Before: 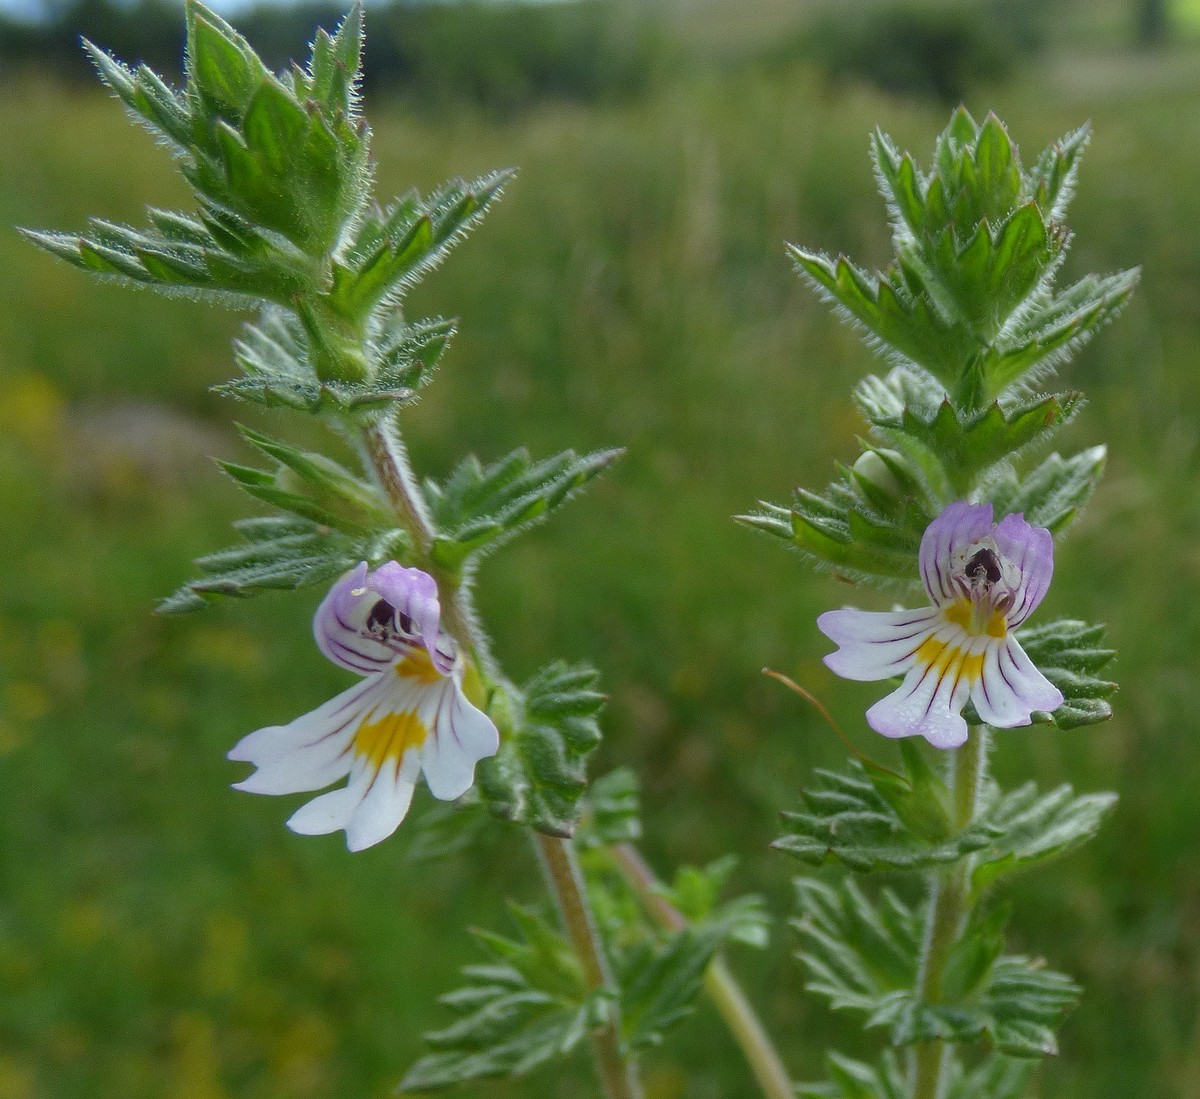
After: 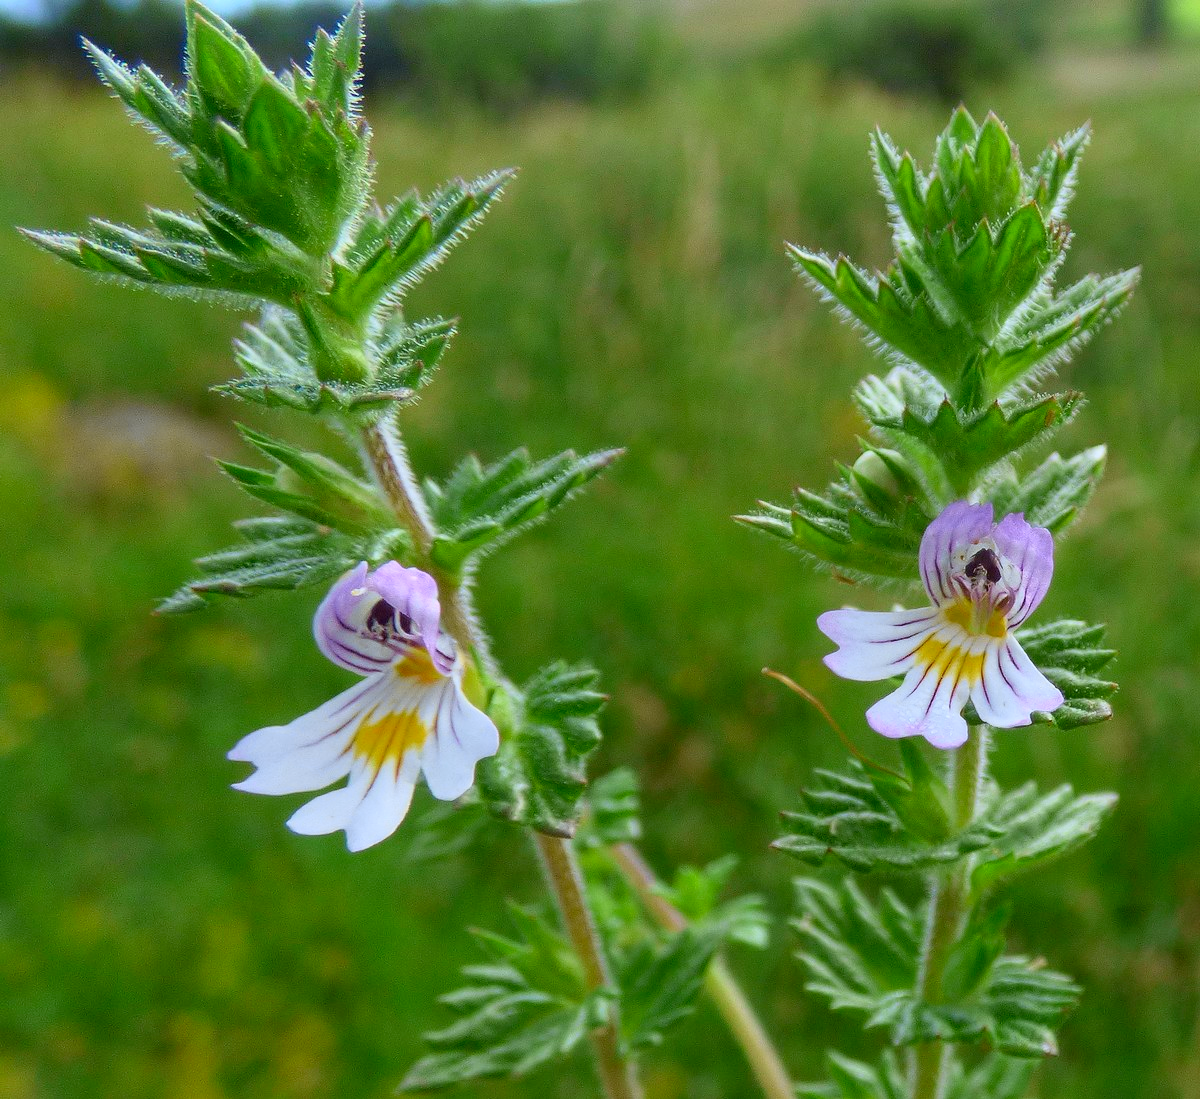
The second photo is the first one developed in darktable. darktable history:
tone curve: curves: ch0 [(0, 0) (0.091, 0.075) (0.389, 0.441) (0.696, 0.808) (0.844, 0.908) (0.909, 0.942) (1, 0.973)]; ch1 [(0, 0) (0.437, 0.404) (0.48, 0.486) (0.5, 0.5) (0.529, 0.556) (0.58, 0.606) (0.616, 0.654) (1, 1)]; ch2 [(0, 0) (0.442, 0.415) (0.5, 0.5) (0.535, 0.567) (0.585, 0.632) (1, 1)], color space Lab, independent channels, preserve colors none
white balance: red 0.983, blue 1.036
